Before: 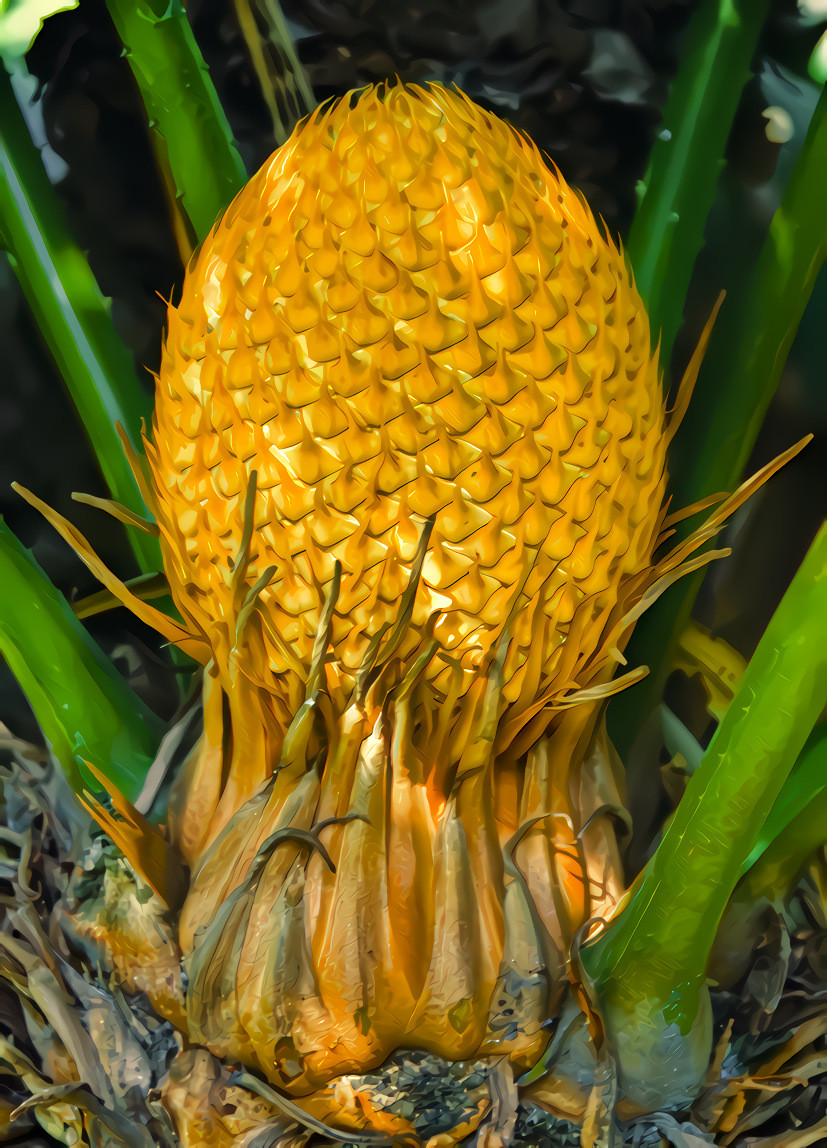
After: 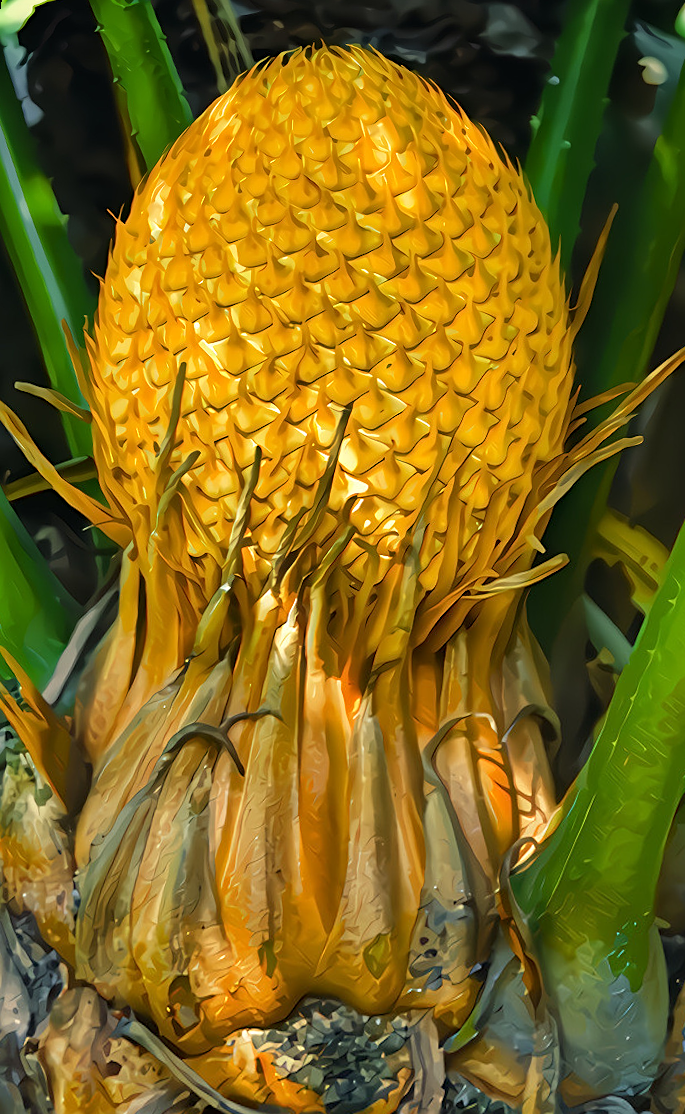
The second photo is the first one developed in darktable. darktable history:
rotate and perspective: rotation 0.72°, lens shift (vertical) -0.352, lens shift (horizontal) -0.051, crop left 0.152, crop right 0.859, crop top 0.019, crop bottom 0.964
sharpen: on, module defaults
